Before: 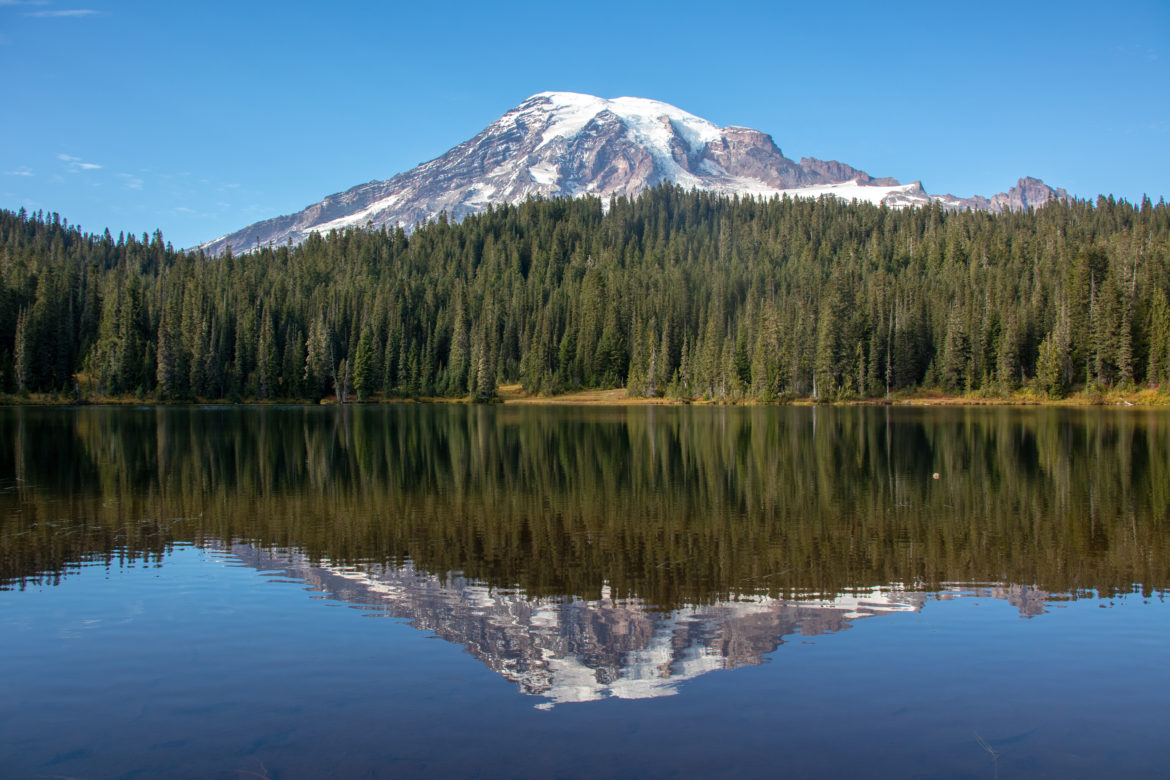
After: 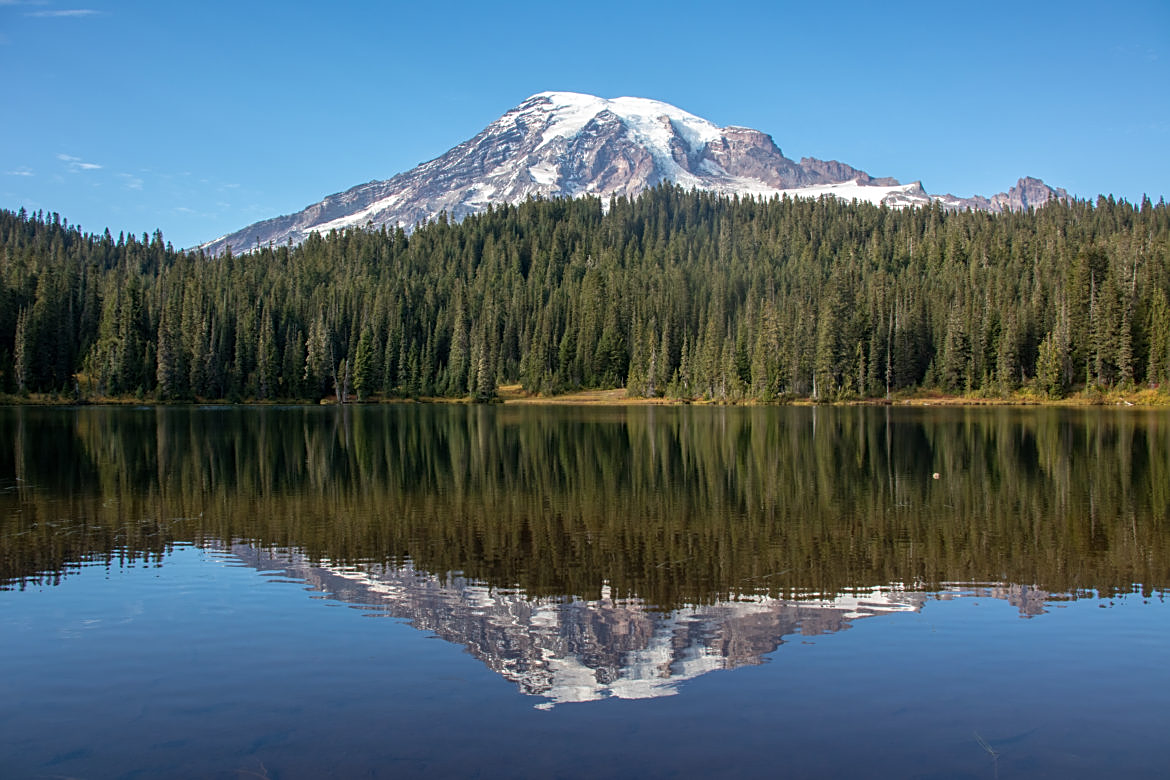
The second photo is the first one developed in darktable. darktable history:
sharpen: on, module defaults
contrast brightness saturation: saturation -0.04
